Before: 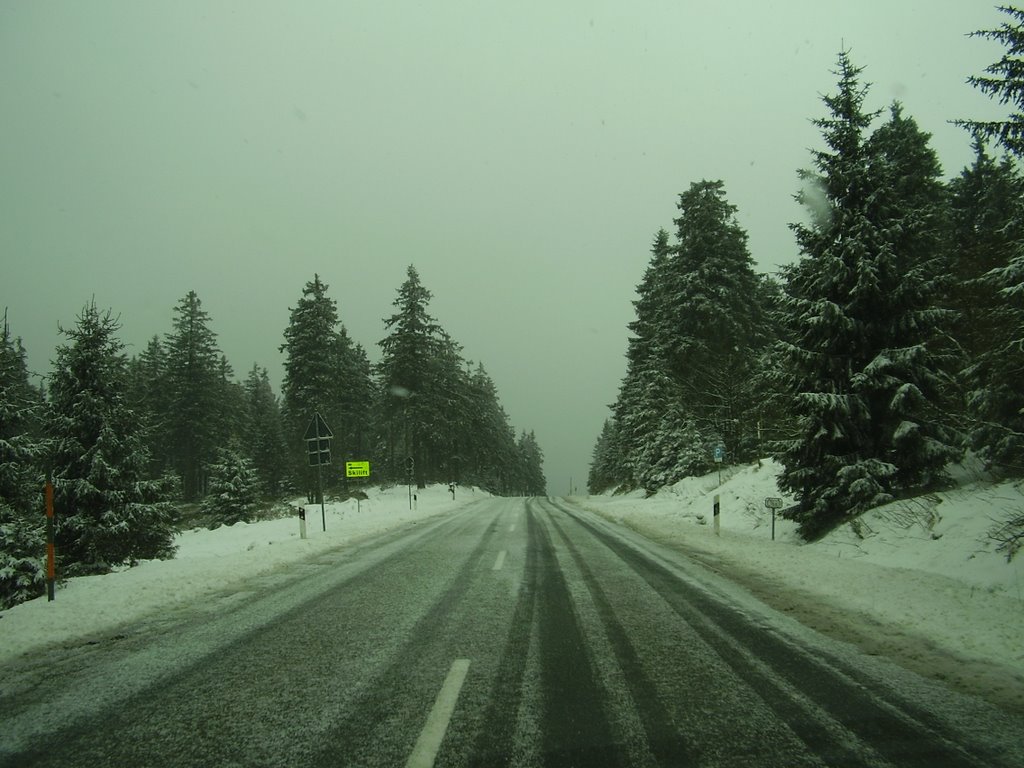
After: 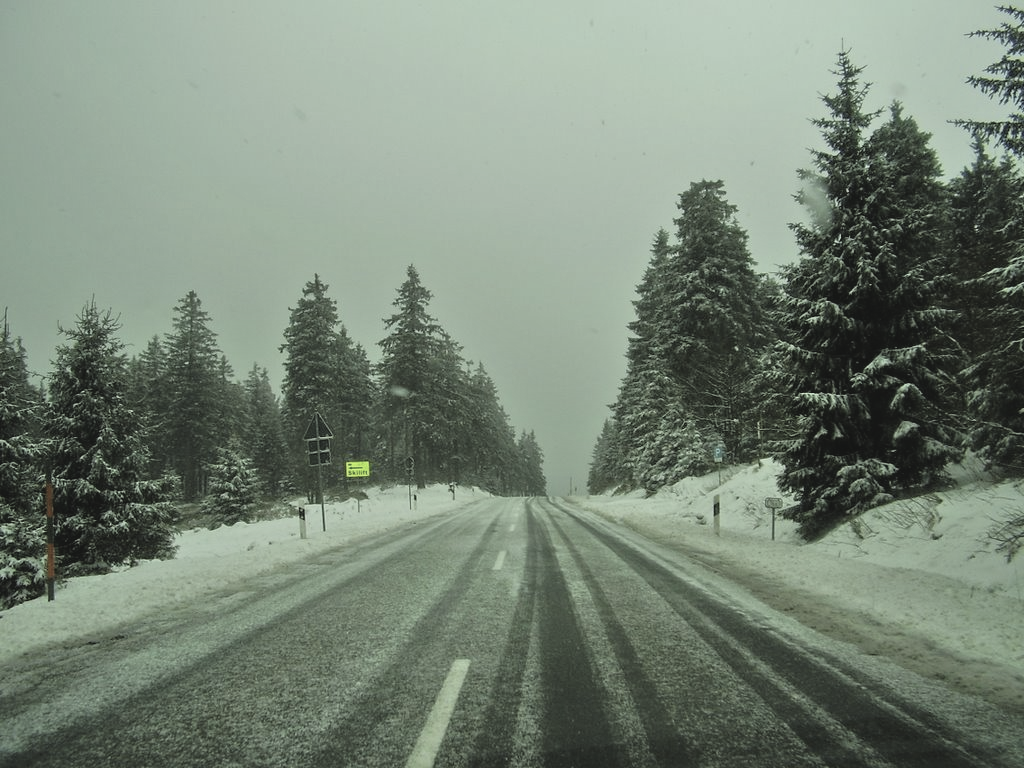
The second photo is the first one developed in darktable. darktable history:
contrast brightness saturation: contrast -0.26, saturation -0.43
tone curve: curves: ch0 [(0, 0) (0.042, 0.01) (0.223, 0.123) (0.59, 0.574) (0.802, 0.868) (1, 1)], color space Lab, linked channels, preserve colors none
tone equalizer: -7 EV 0.15 EV, -6 EV 0.6 EV, -5 EV 1.15 EV, -4 EV 1.33 EV, -3 EV 1.15 EV, -2 EV 0.6 EV, -1 EV 0.15 EV, mask exposure compensation -0.5 EV
